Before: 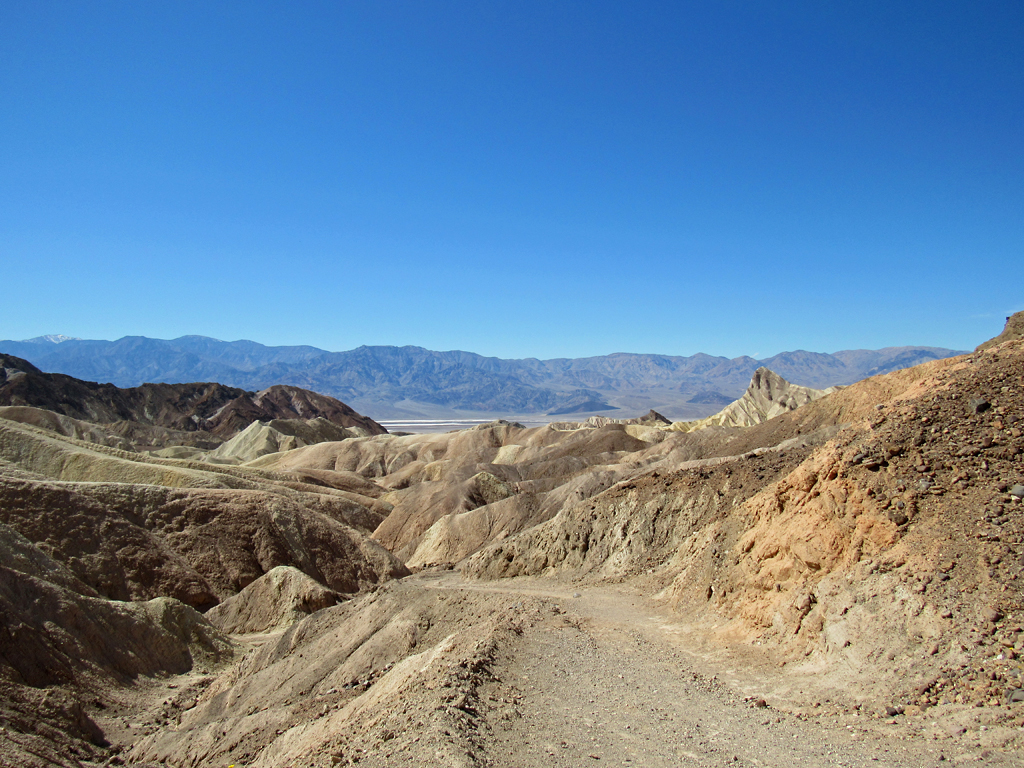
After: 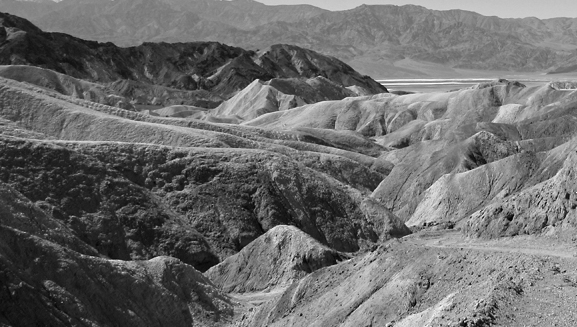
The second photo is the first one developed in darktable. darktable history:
monochrome: on, module defaults
crop: top 44.483%, right 43.593%, bottom 12.892%
